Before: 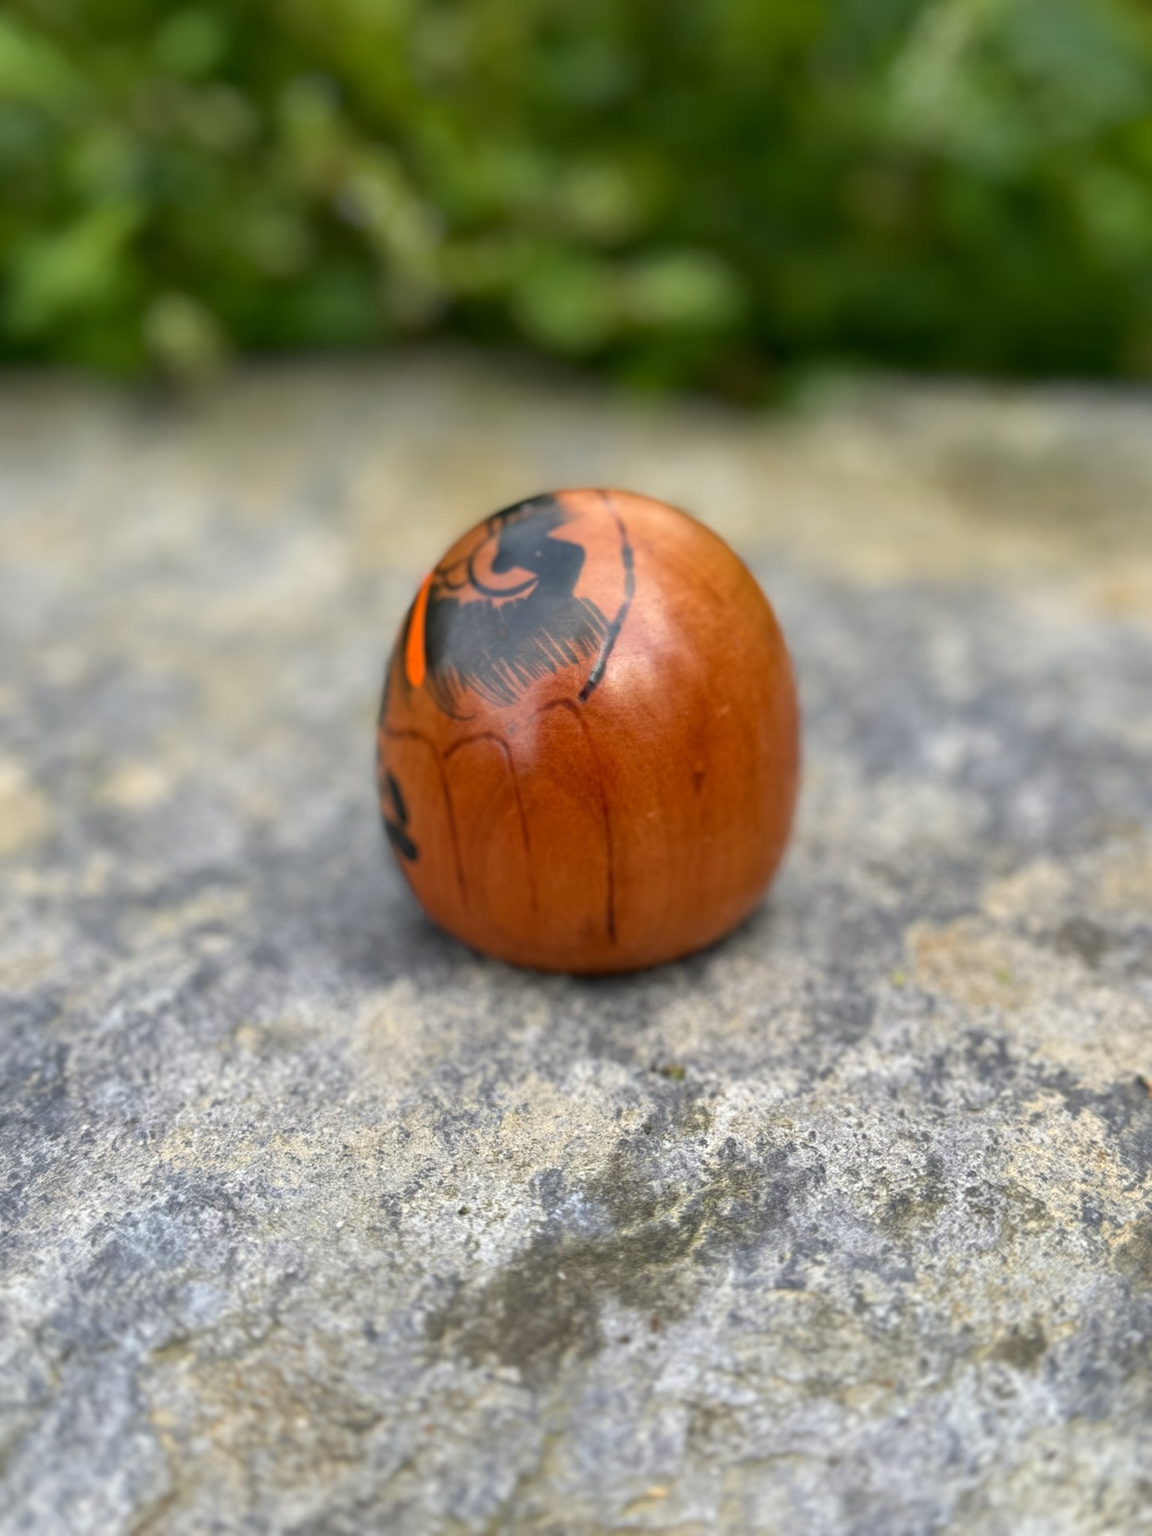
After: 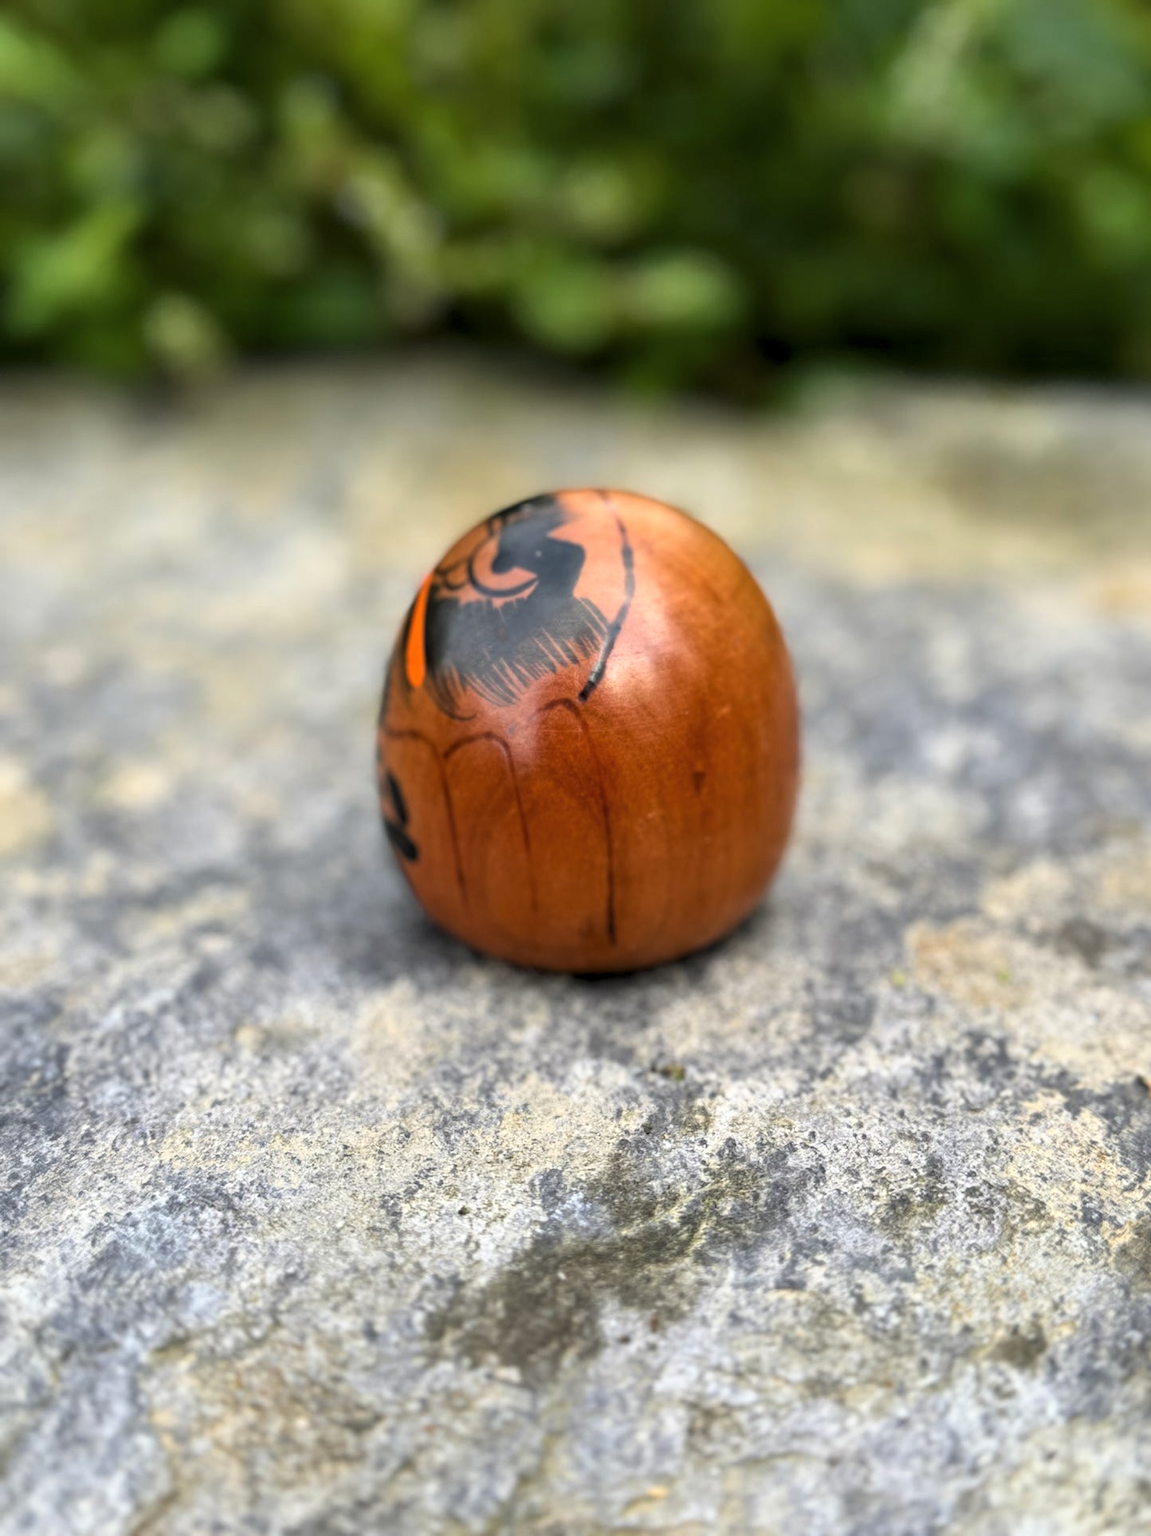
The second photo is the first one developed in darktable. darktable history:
levels: mode automatic, black 0.023%, white 99.97%, levels [0.062, 0.494, 0.925]
base curve: curves: ch0 [(0, 0) (0.666, 0.806) (1, 1)]
